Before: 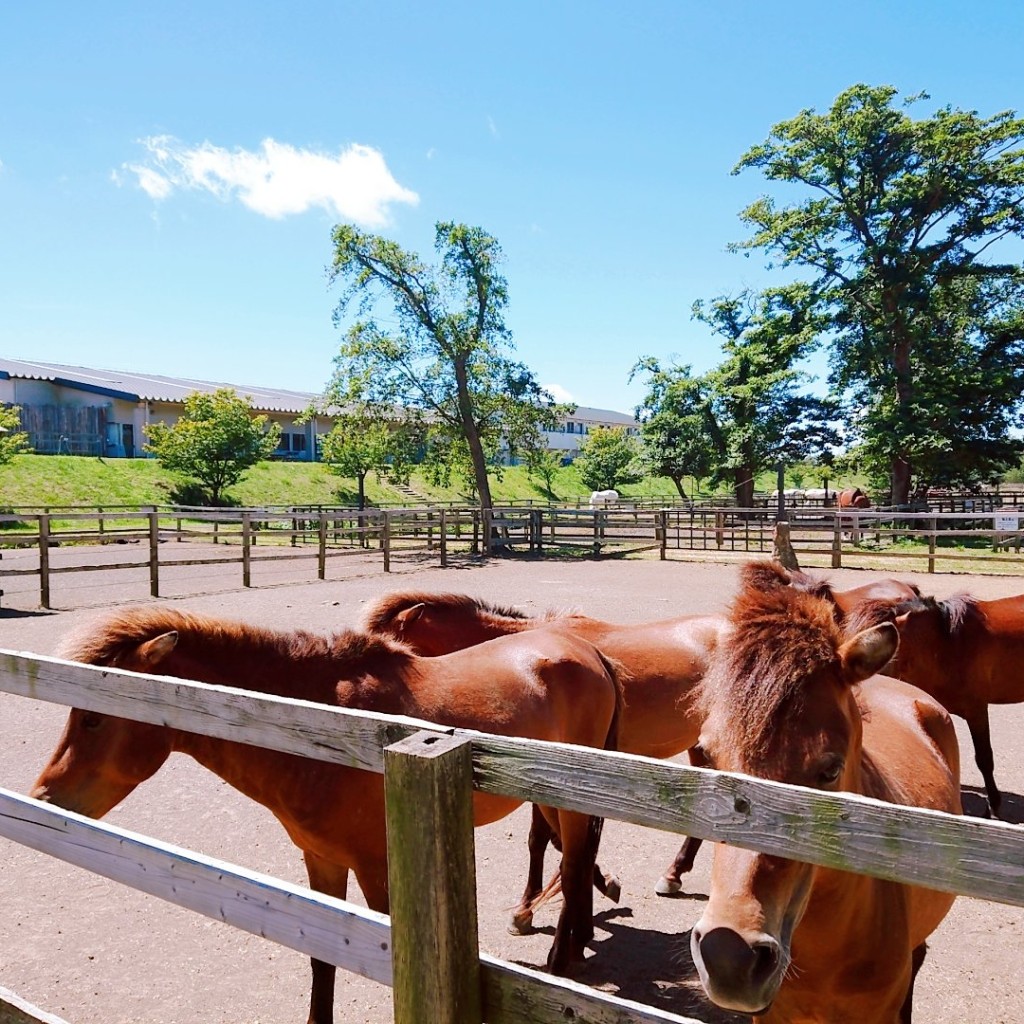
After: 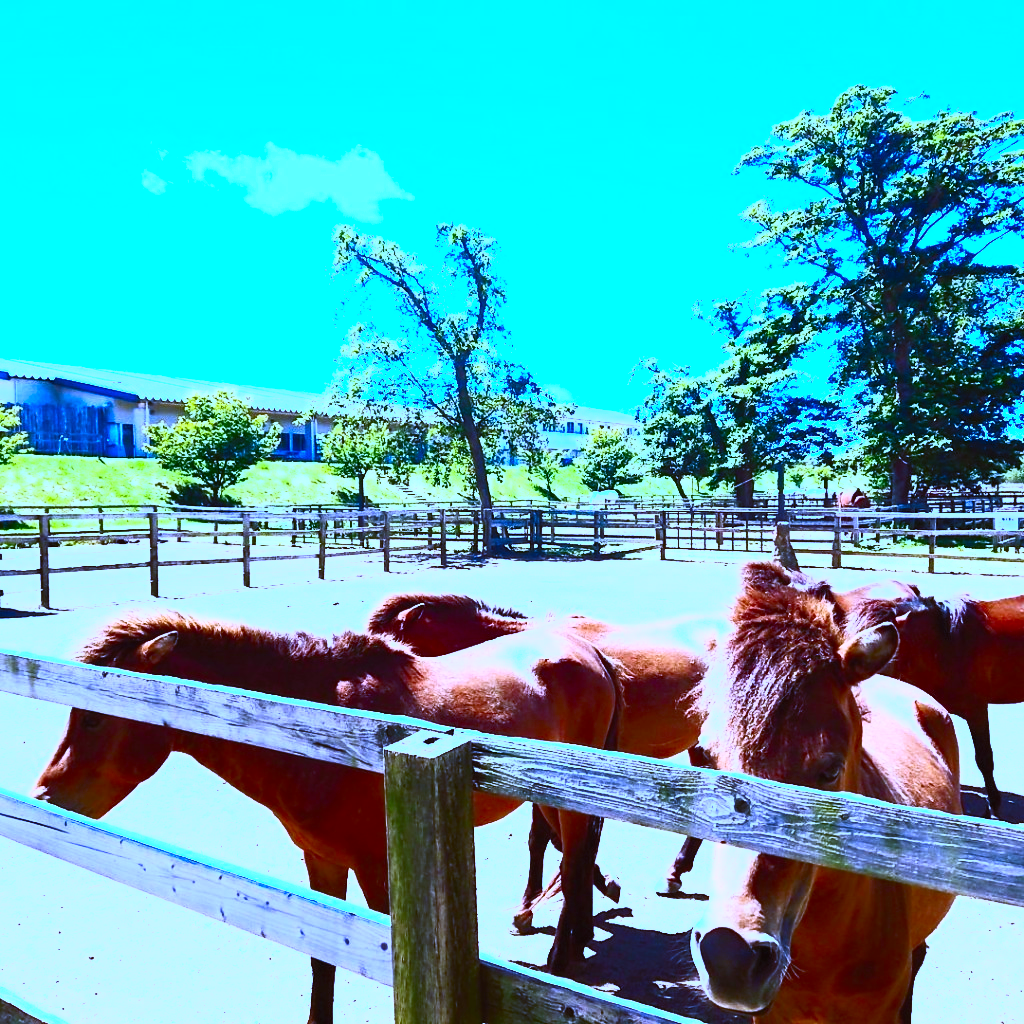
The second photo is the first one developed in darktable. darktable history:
contrast brightness saturation: contrast 0.83, brightness 0.59, saturation 0.59
white balance: red 0.766, blue 1.537
